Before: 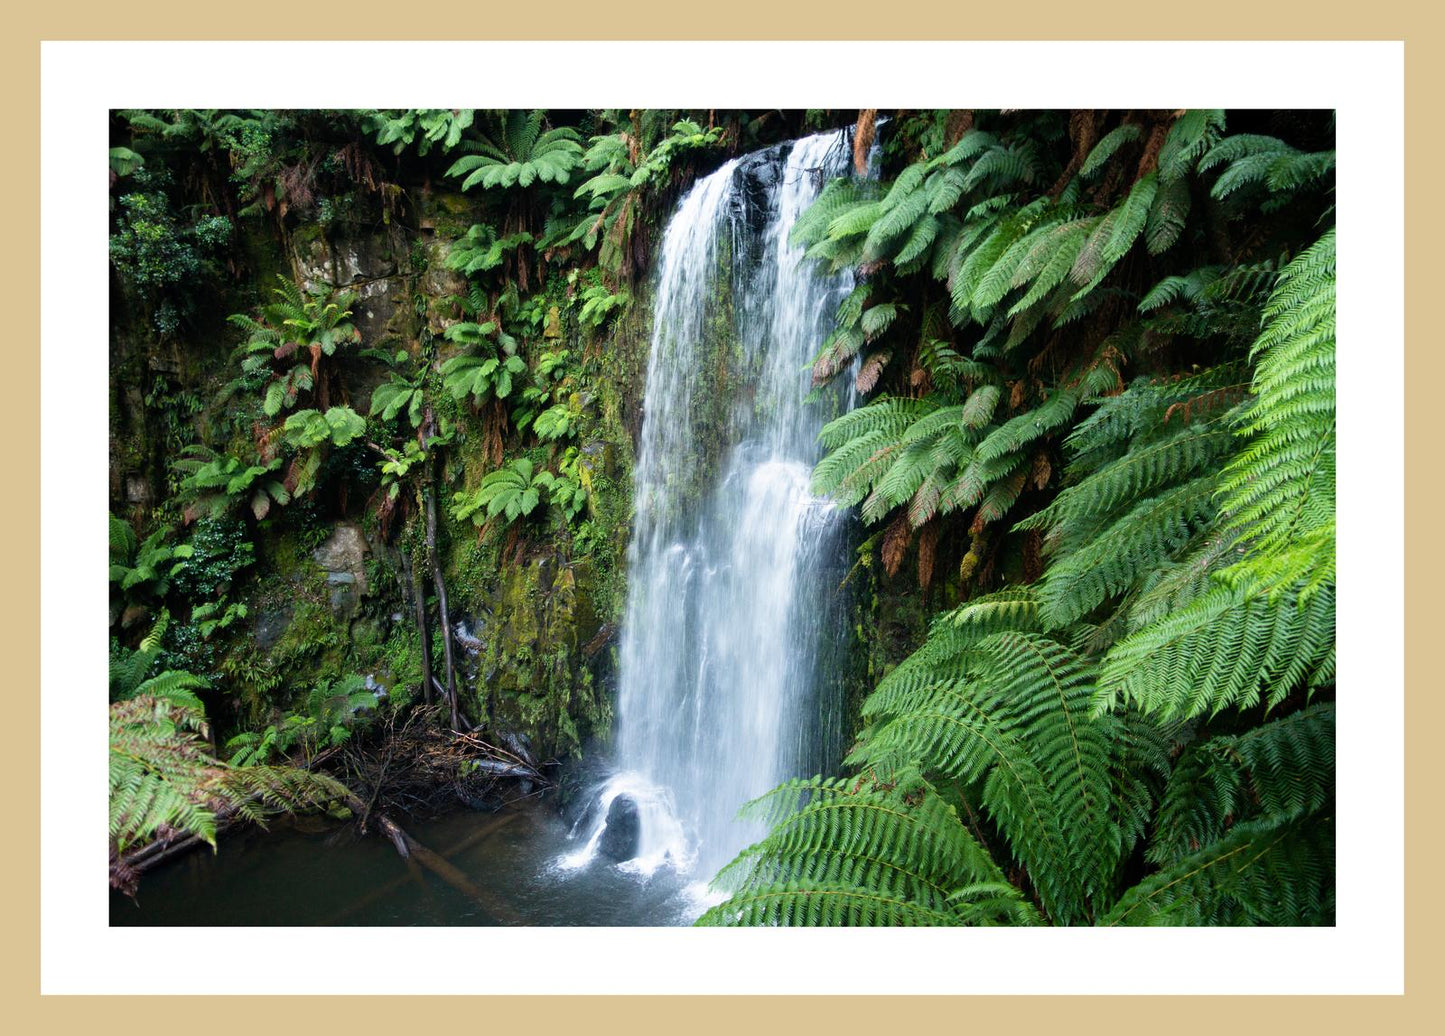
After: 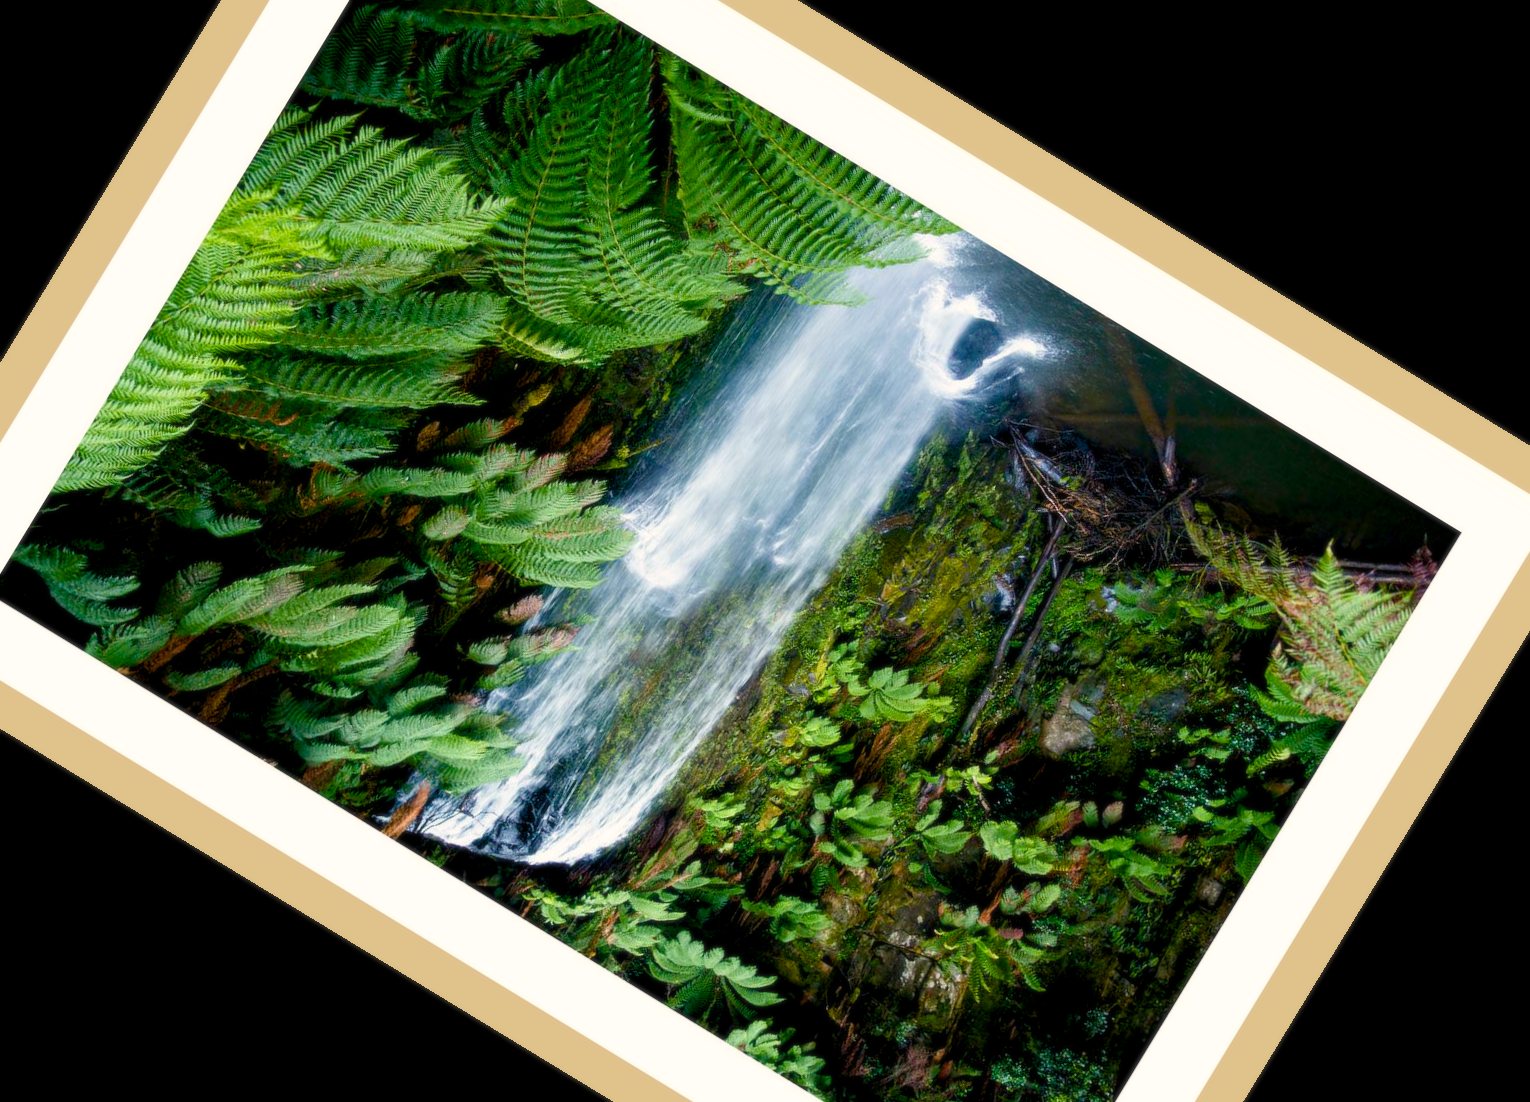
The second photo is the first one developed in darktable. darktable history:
crop and rotate: angle 148.68°, left 9.111%, top 15.603%, right 4.588%, bottom 17.041%
color balance rgb: shadows lift › chroma 1%, shadows lift › hue 240.84°, highlights gain › chroma 2%, highlights gain › hue 73.2°, global offset › luminance -0.5%, perceptual saturation grading › global saturation 20%, perceptual saturation grading › highlights -25%, perceptual saturation grading › shadows 50%, global vibrance 25.26%
soften: size 10%, saturation 50%, brightness 0.2 EV, mix 10%
